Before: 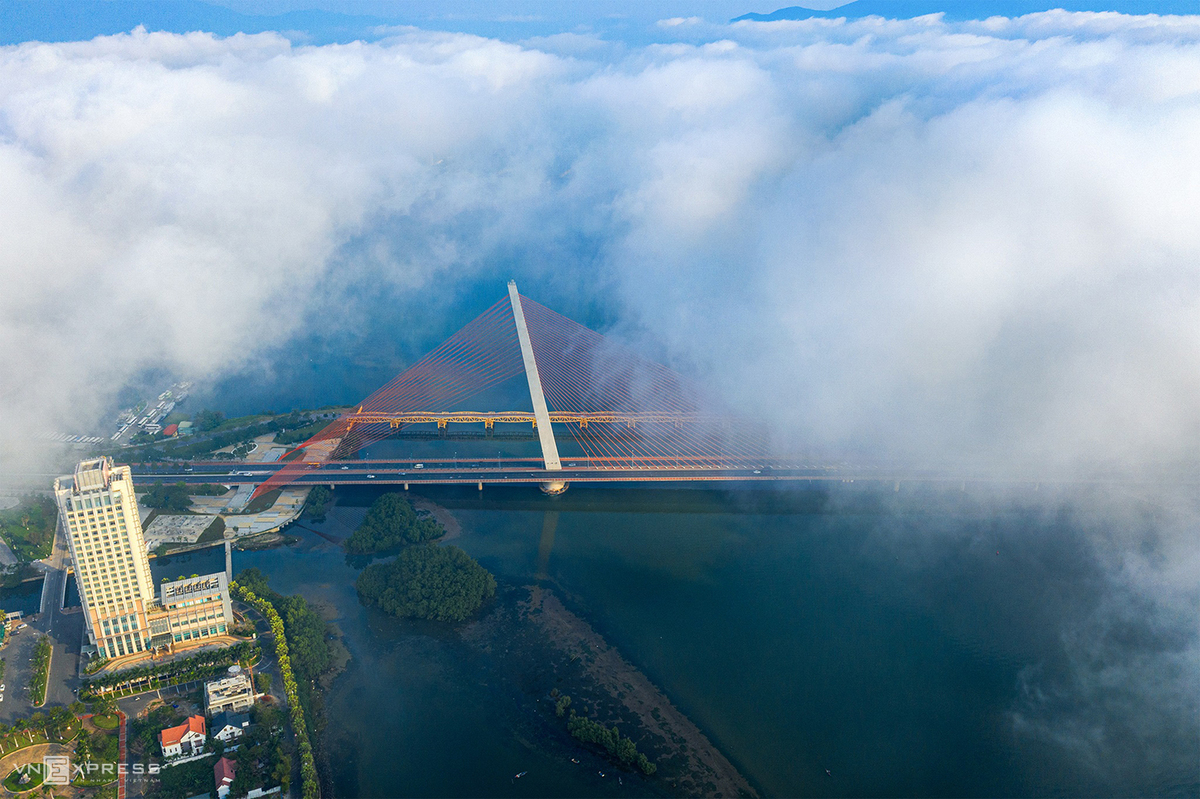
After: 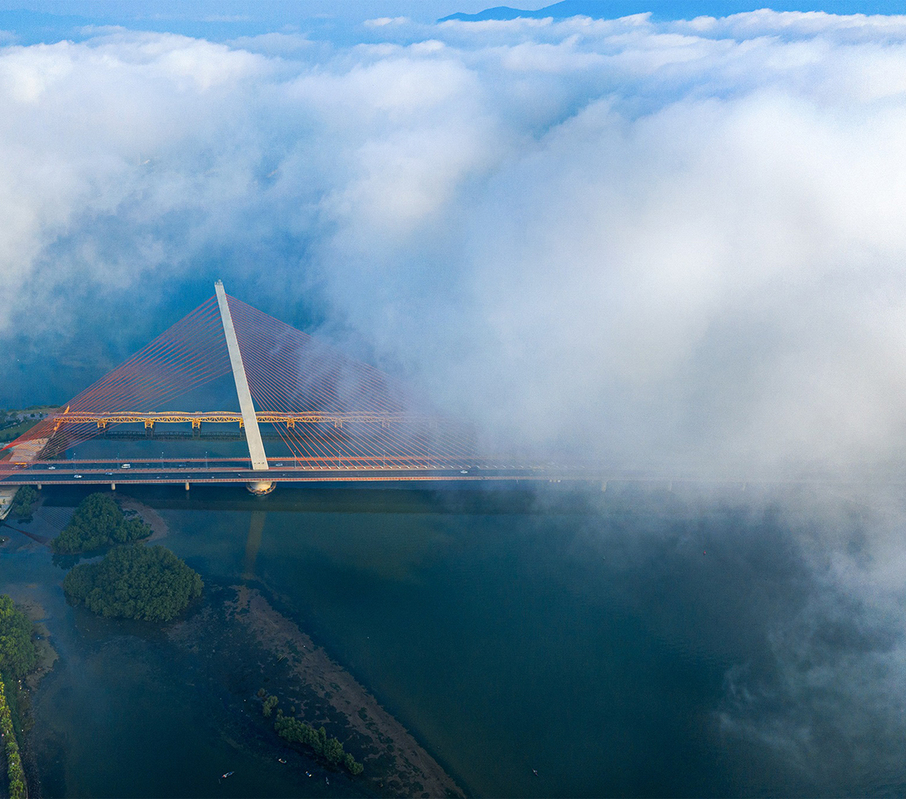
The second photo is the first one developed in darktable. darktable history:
crop and rotate: left 24.482%
